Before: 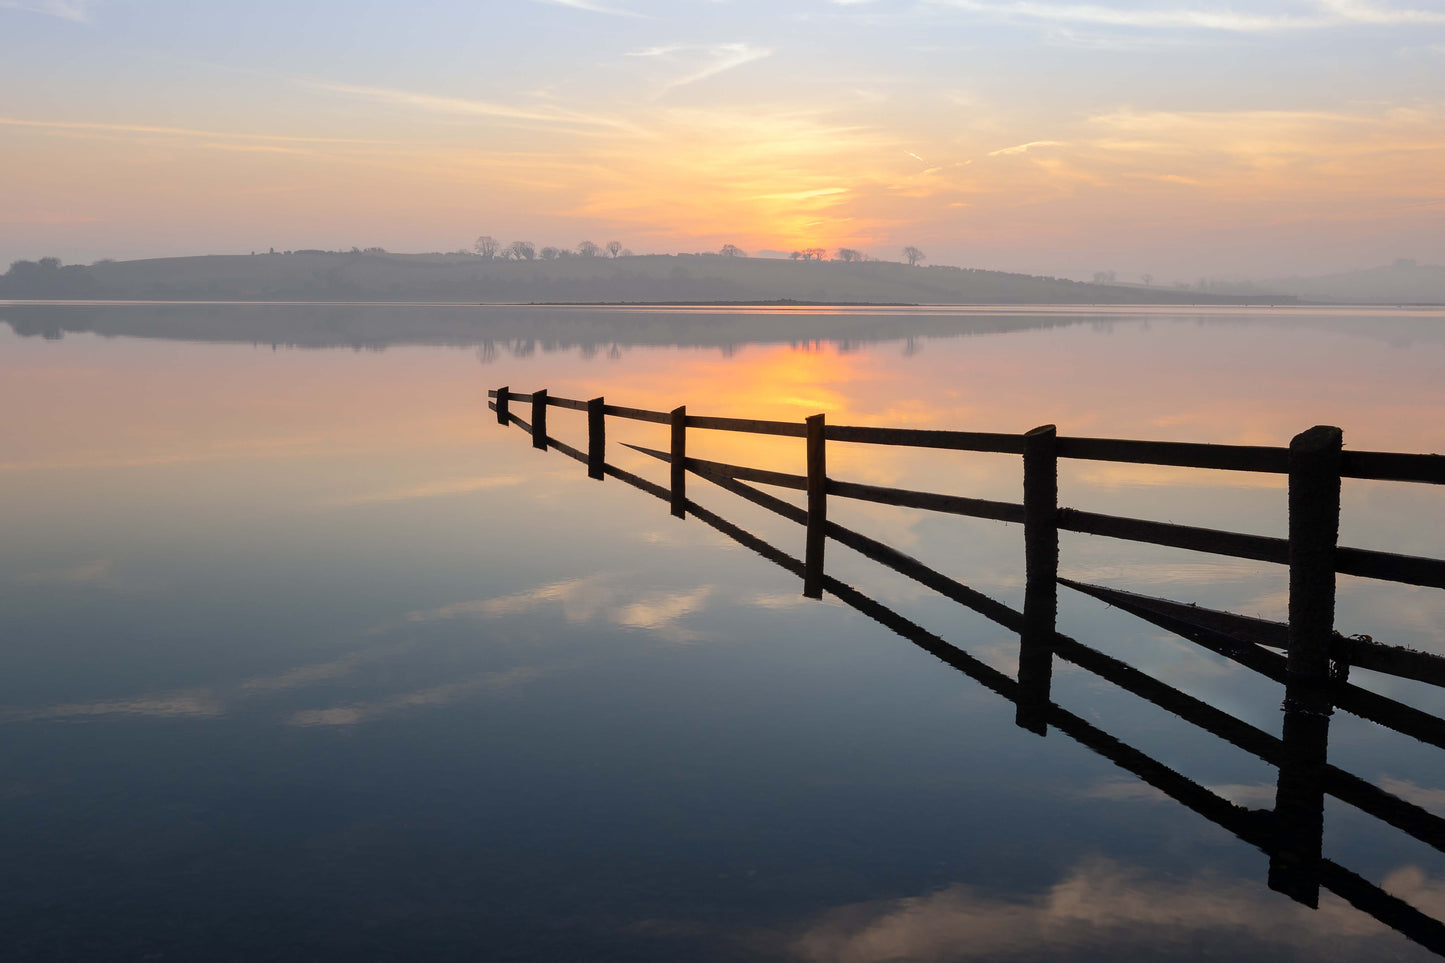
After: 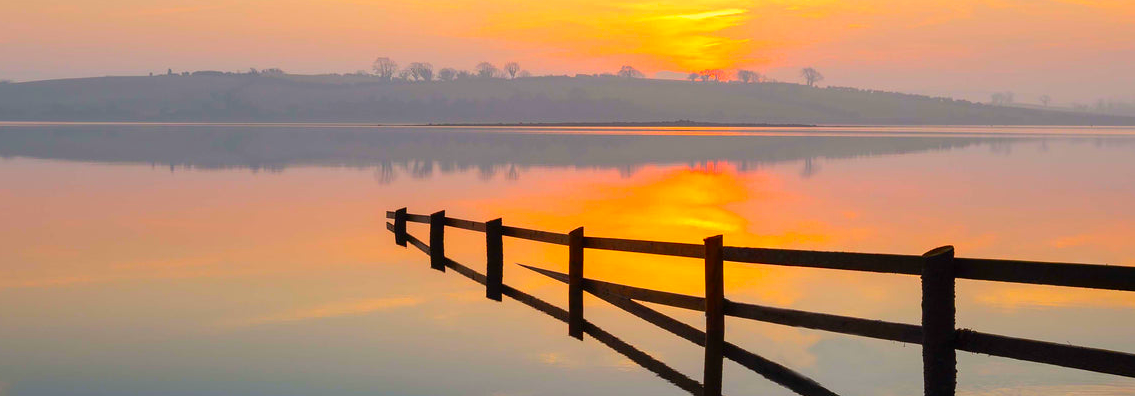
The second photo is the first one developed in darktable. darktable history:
contrast brightness saturation: contrast 0.011, saturation -0.046
color correction: highlights b* 0.057, saturation 2.11
crop: left 7.094%, top 18.686%, right 14.293%, bottom 40.098%
